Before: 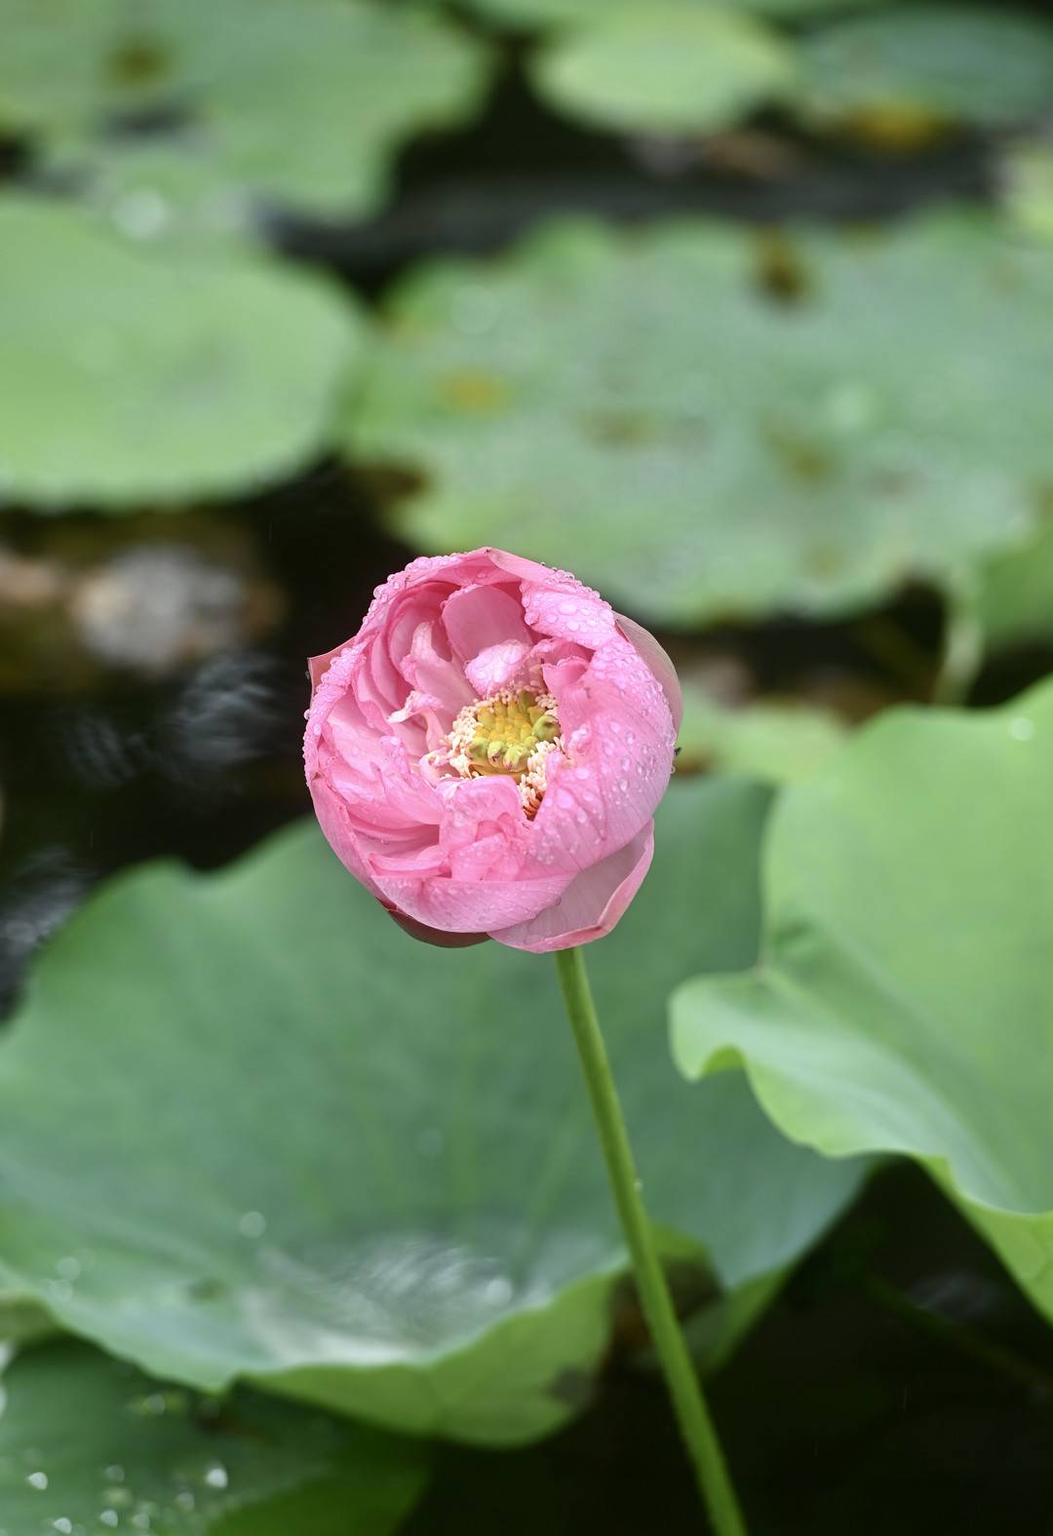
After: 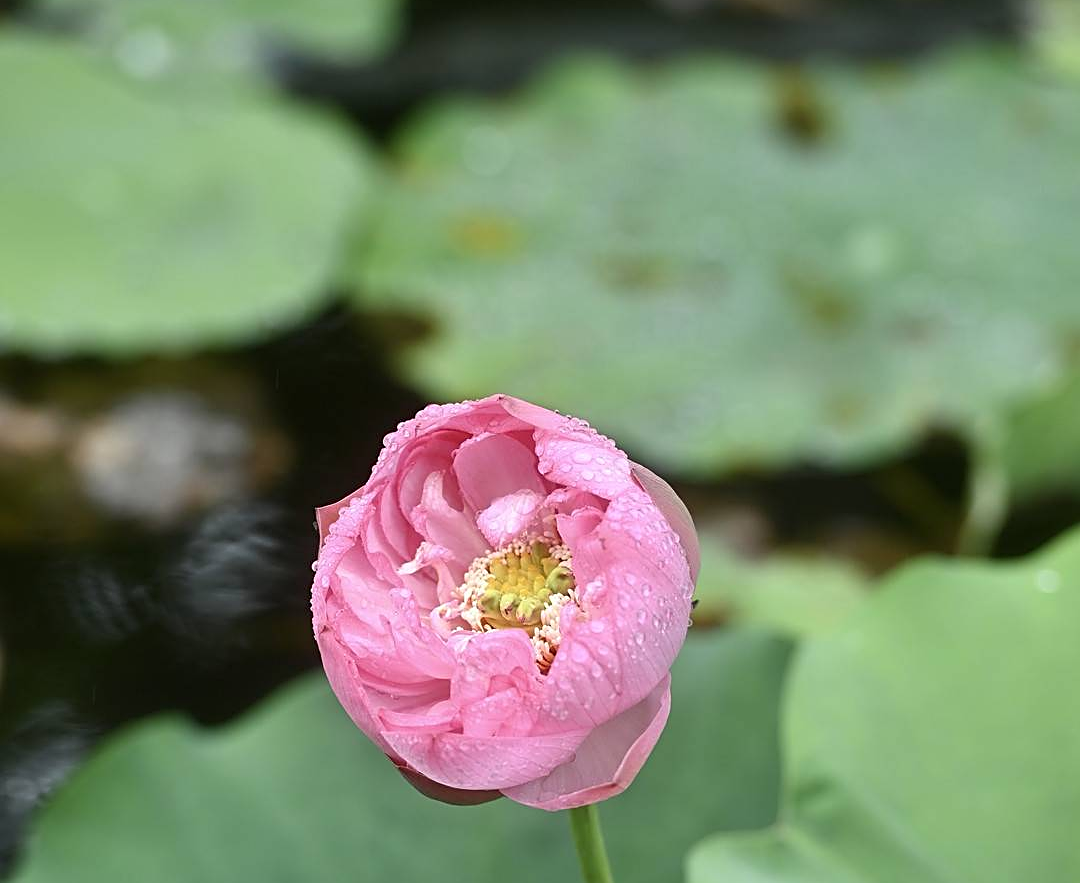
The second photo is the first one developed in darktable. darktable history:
sharpen: on, module defaults
crop and rotate: top 10.626%, bottom 33.323%
